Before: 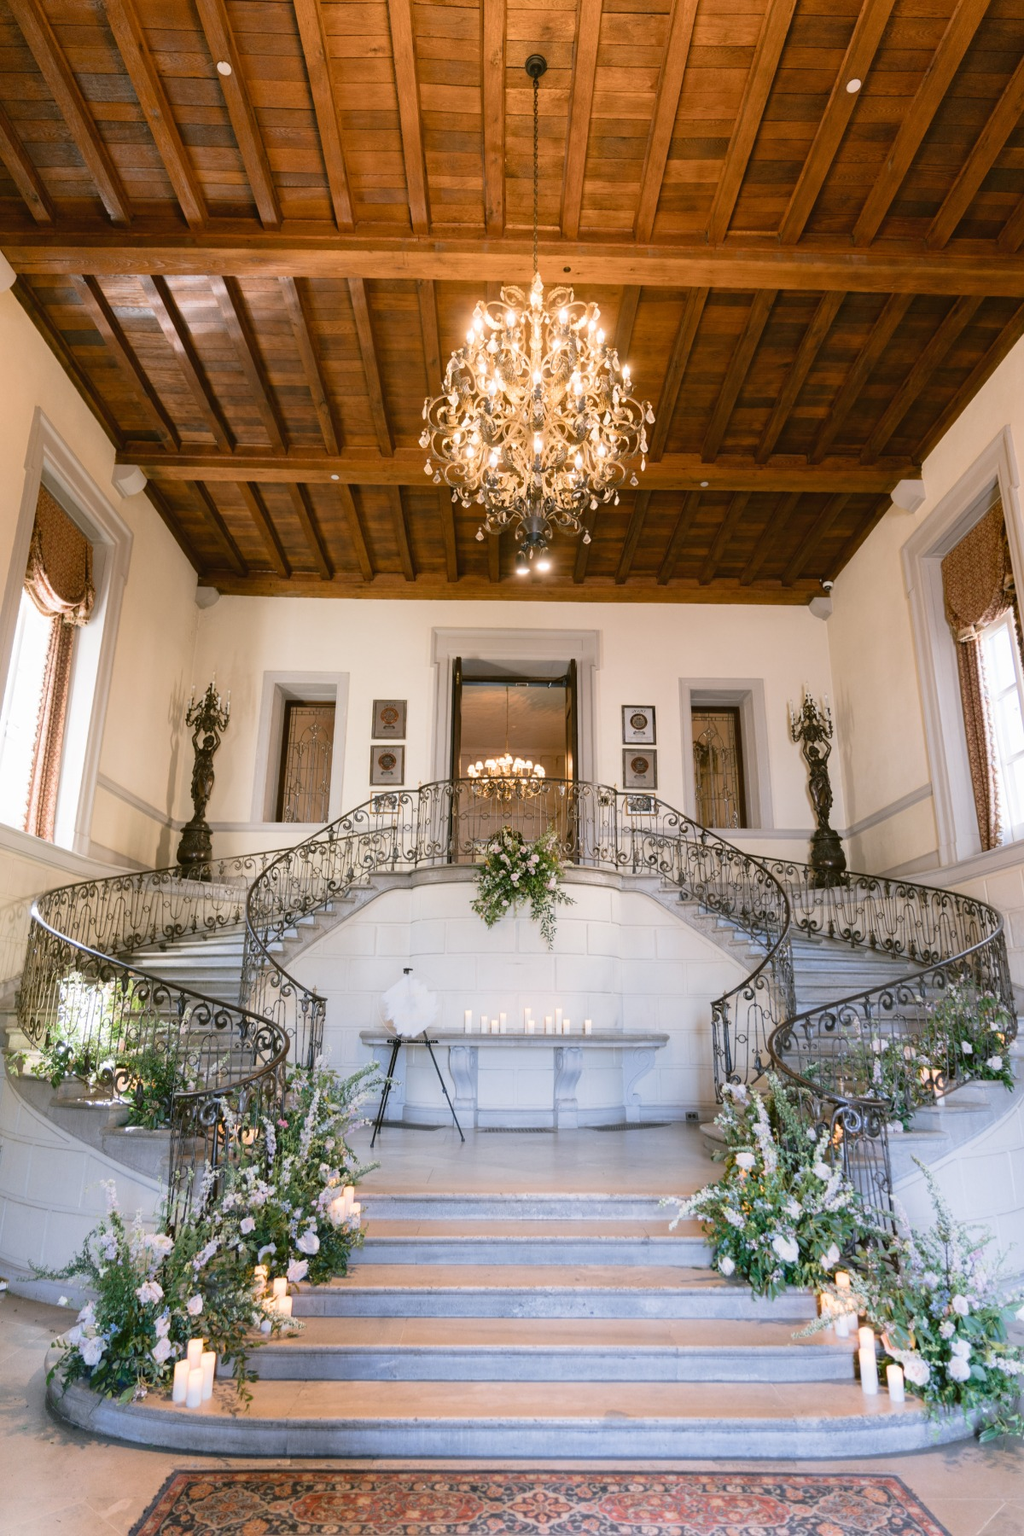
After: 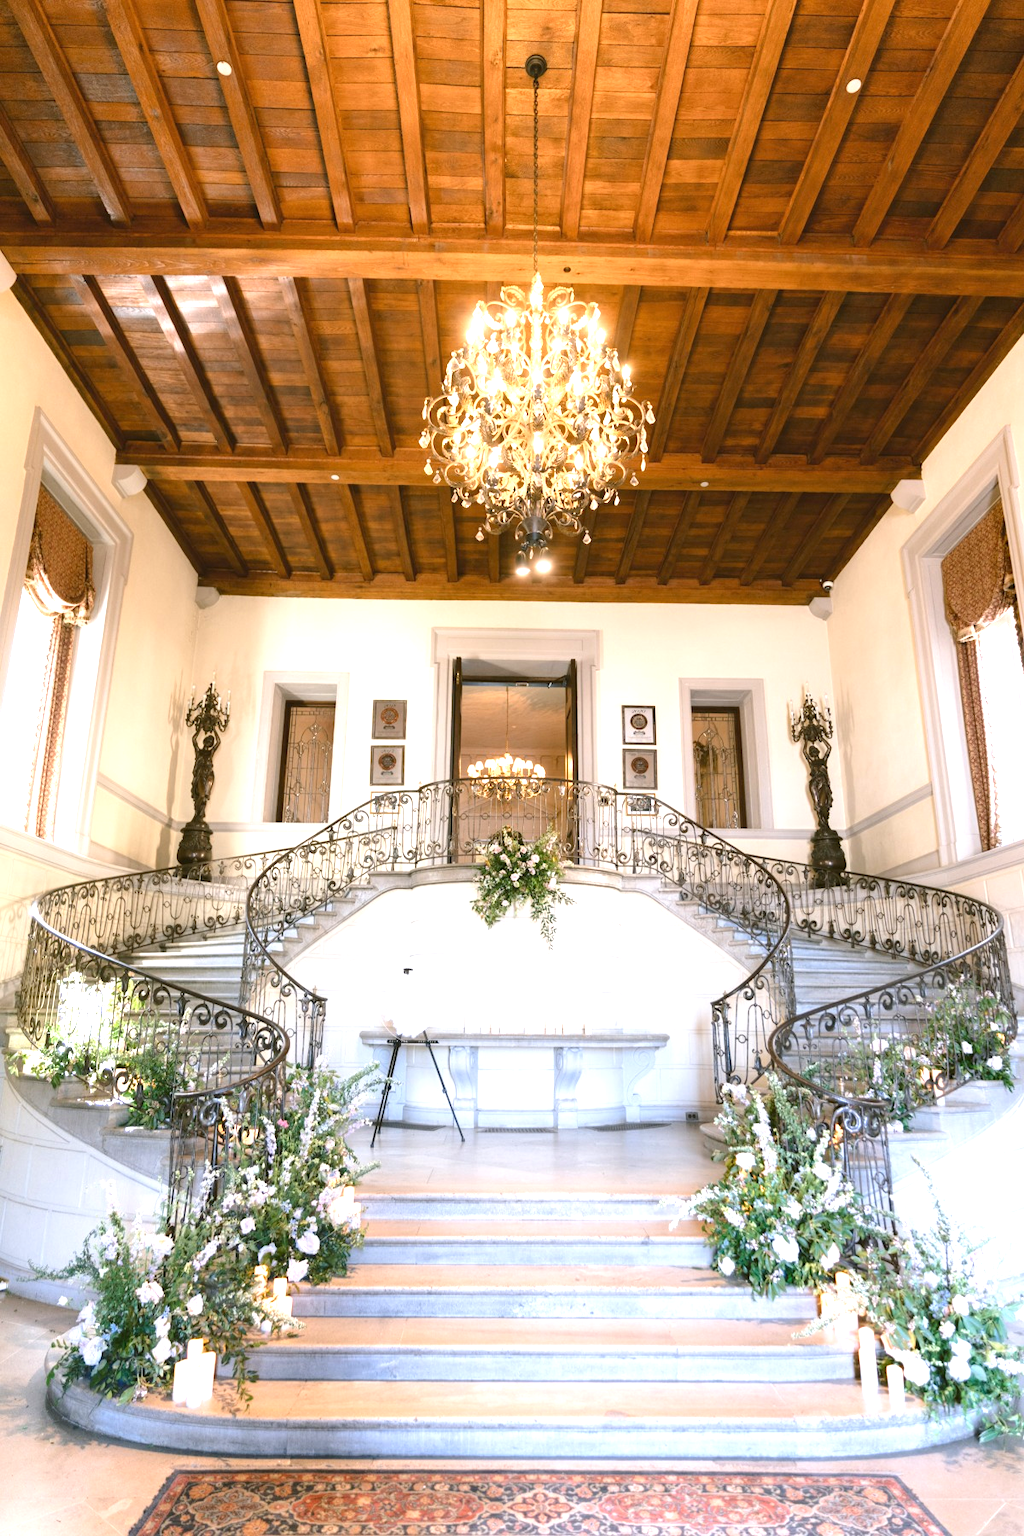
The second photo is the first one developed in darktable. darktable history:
exposure: black level correction 0, exposure 0.952 EV, compensate highlight preservation false
tone equalizer: edges refinement/feathering 500, mask exposure compensation -1.57 EV, preserve details guided filter
